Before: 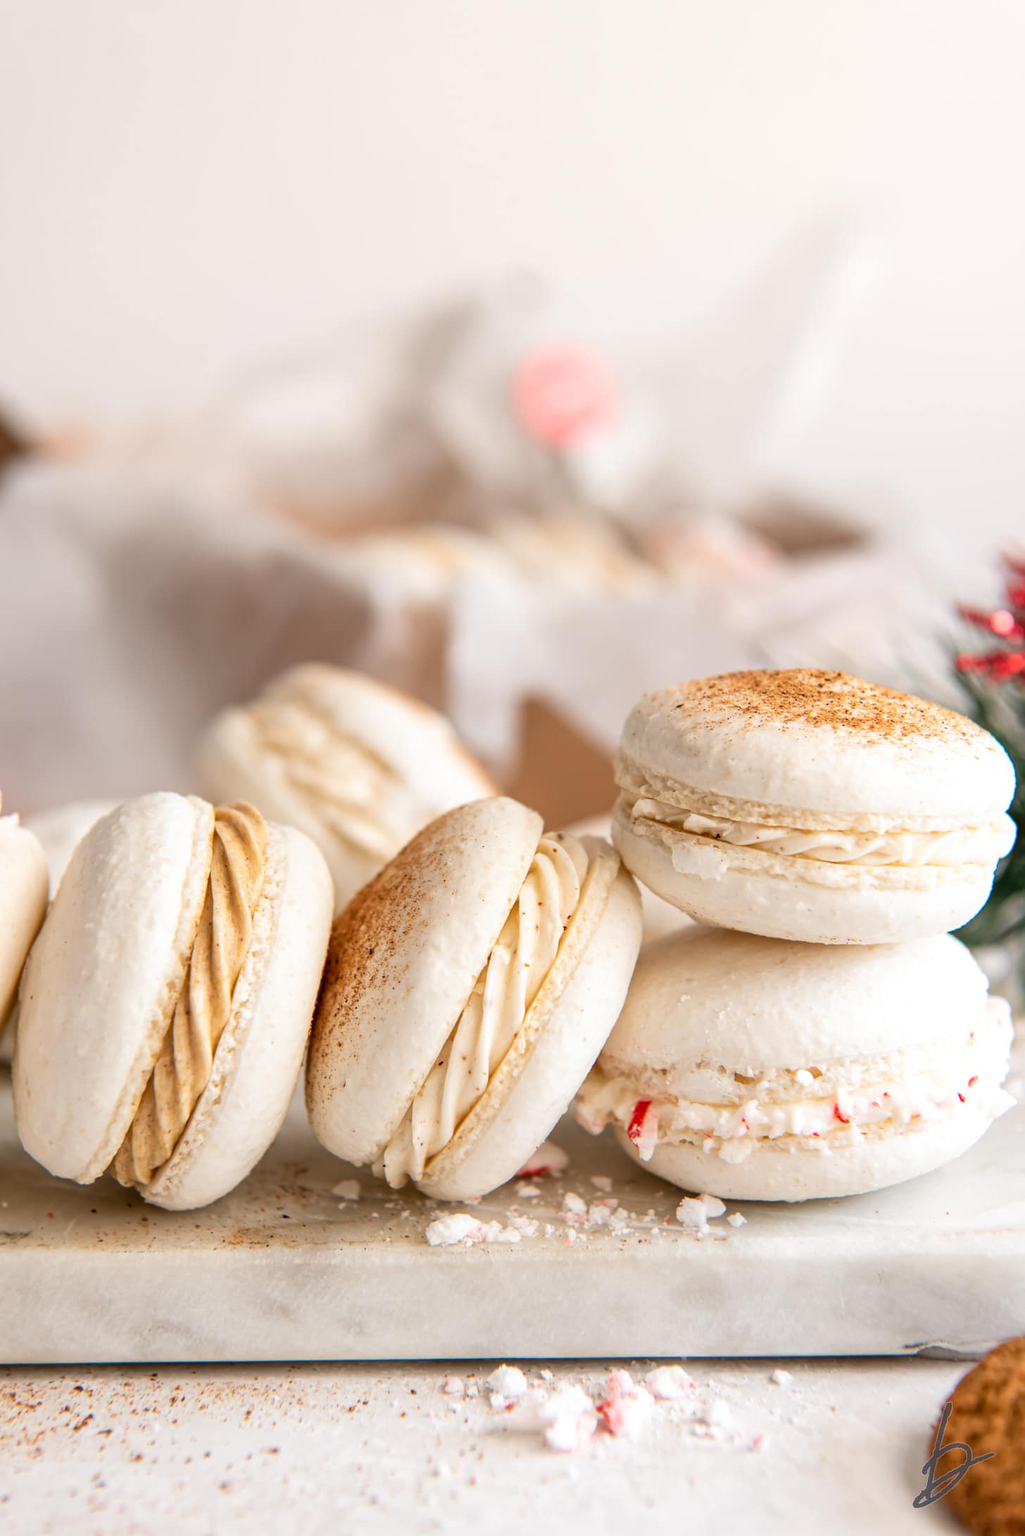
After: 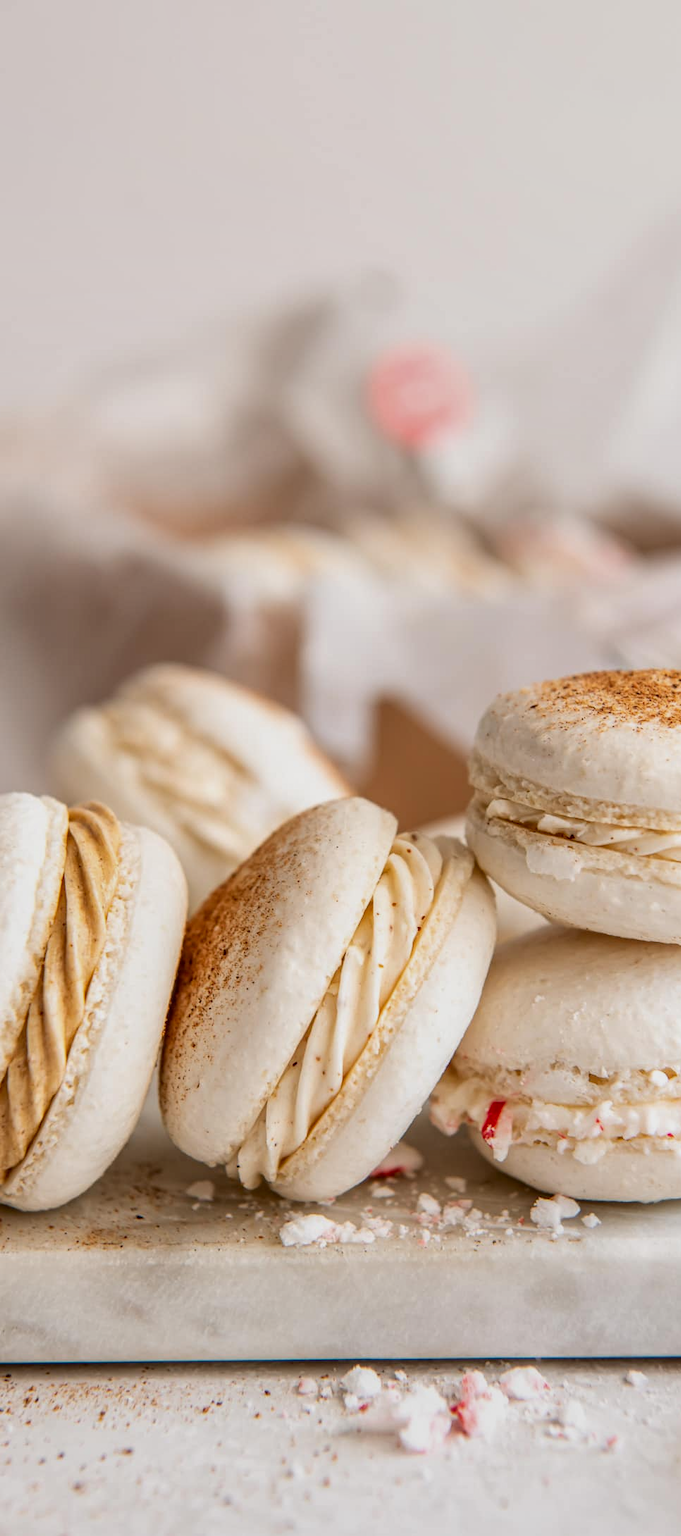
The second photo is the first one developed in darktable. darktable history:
crop and rotate: left 14.294%, right 19.249%
contrast brightness saturation: contrast -0.286
local contrast: highlights 60%, shadows 62%, detail 160%
